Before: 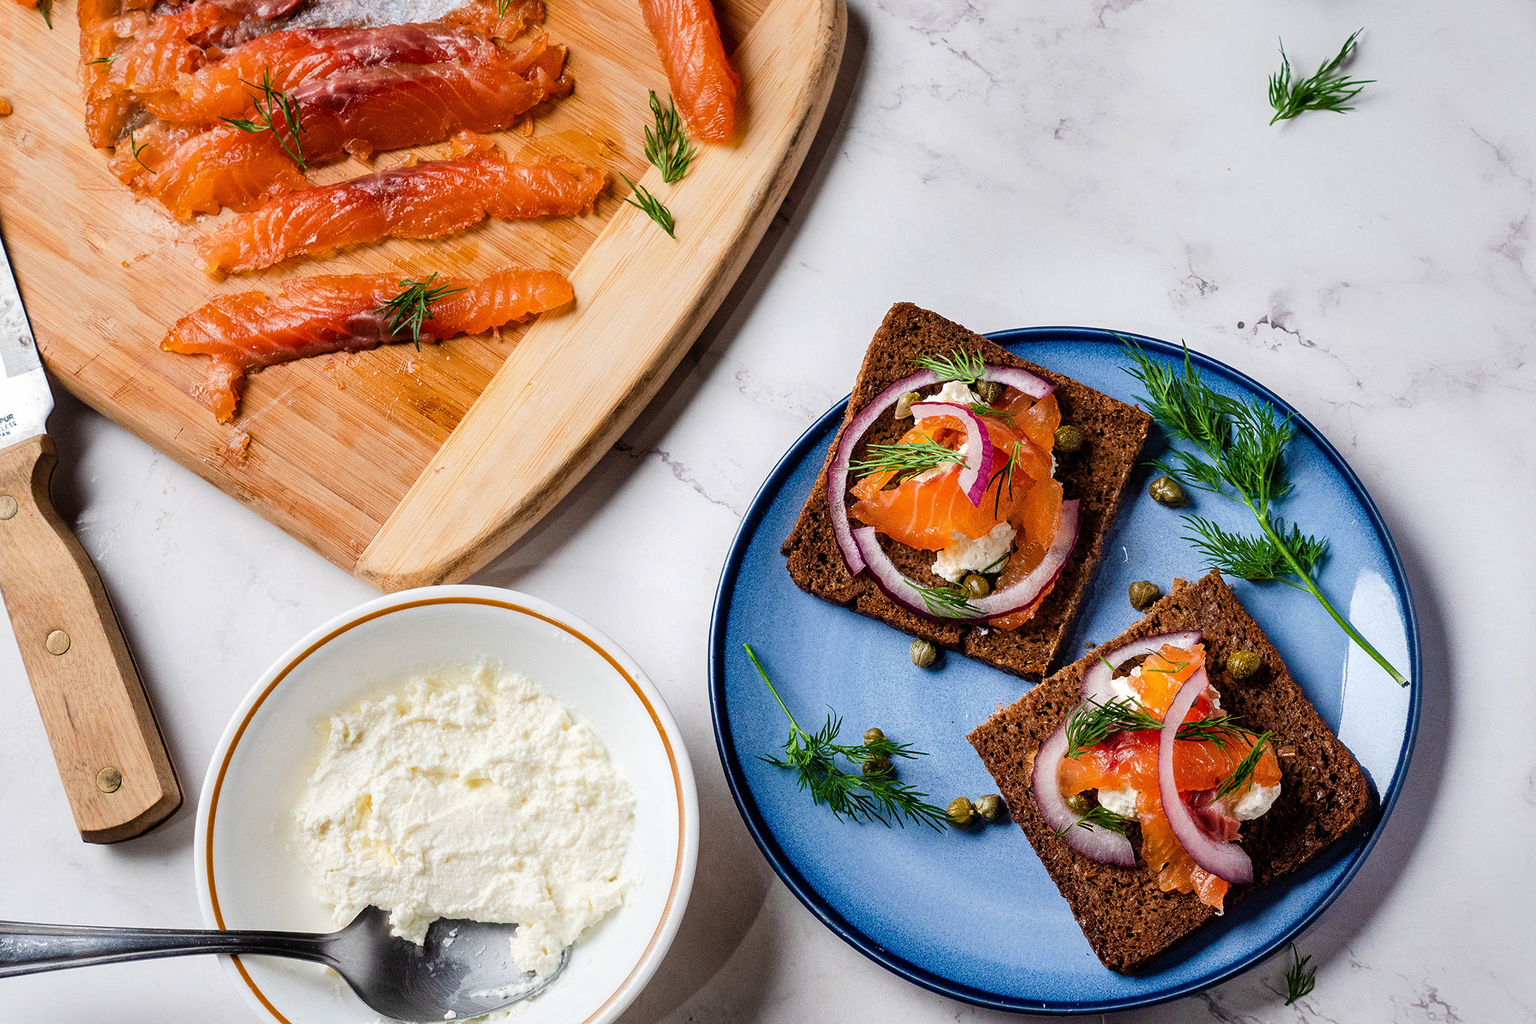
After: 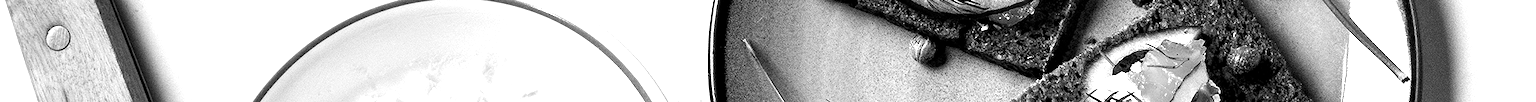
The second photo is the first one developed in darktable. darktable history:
monochrome: on, module defaults
color balance rgb: shadows lift › luminance -7.7%, shadows lift › chroma 2.13%, shadows lift › hue 165.27°, power › luminance -7.77%, power › chroma 1.1%, power › hue 215.88°, highlights gain › luminance 15.15%, highlights gain › chroma 7%, highlights gain › hue 125.57°, global offset › luminance -0.33%, global offset › chroma 0.11%, global offset › hue 165.27°, perceptual saturation grading › global saturation 24.42%, perceptual saturation grading › highlights -24.42%, perceptual saturation grading › mid-tones 24.42%, perceptual saturation grading › shadows 40%, perceptual brilliance grading › global brilliance -5%, perceptual brilliance grading › highlights 24.42%, perceptual brilliance grading › mid-tones 7%, perceptual brilliance grading › shadows -5%
crop and rotate: top 59.084%, bottom 30.916%
